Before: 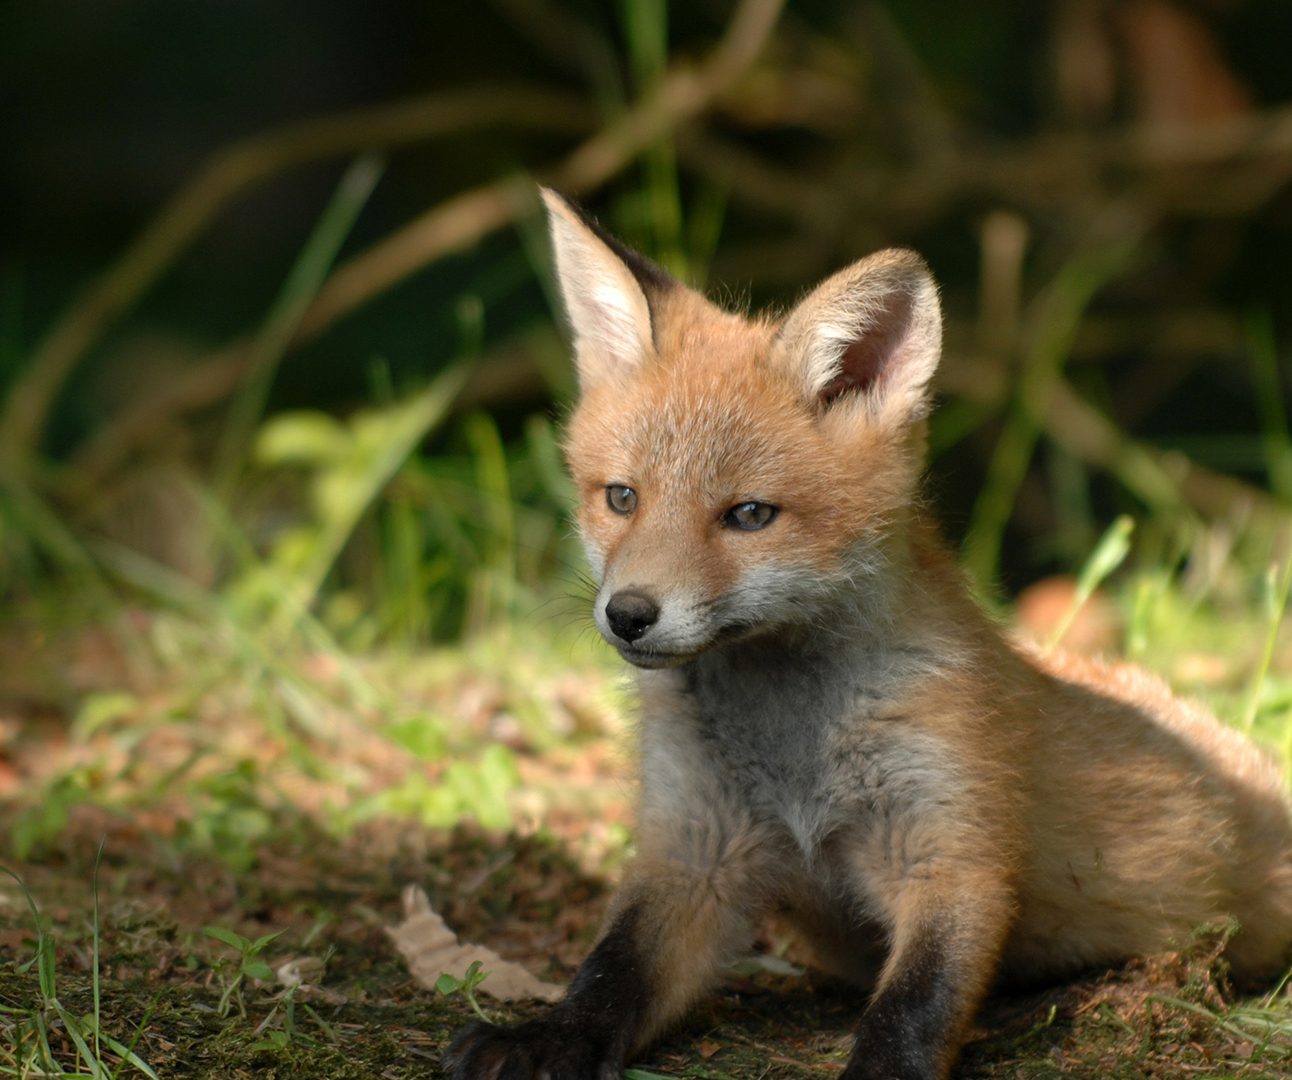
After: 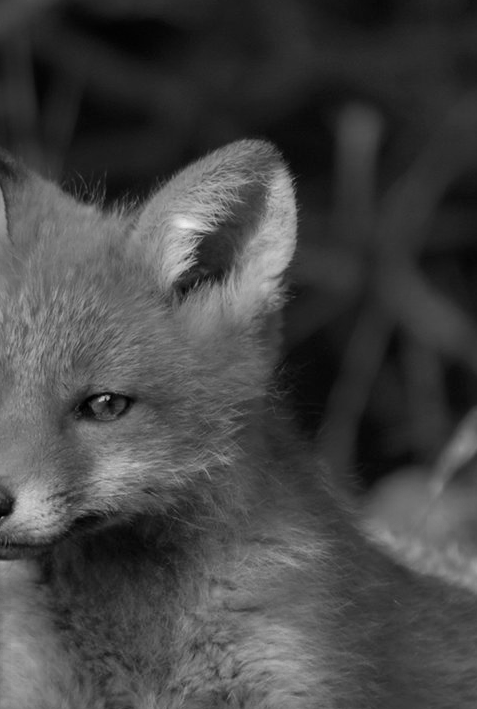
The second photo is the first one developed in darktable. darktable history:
tone curve: curves: ch0 [(0, 0) (0.004, 0.001) (0.133, 0.112) (0.325, 0.362) (0.832, 0.893) (1, 1)], color space Lab, linked channels, preserve colors none
crop and rotate: left 49.936%, top 10.094%, right 13.136%, bottom 24.256%
color zones: curves: ch0 [(0.287, 0.048) (0.493, 0.484) (0.737, 0.816)]; ch1 [(0, 0) (0.143, 0) (0.286, 0) (0.429, 0) (0.571, 0) (0.714, 0) (0.857, 0)]
contrast brightness saturation: contrast 0.01, saturation -0.05
